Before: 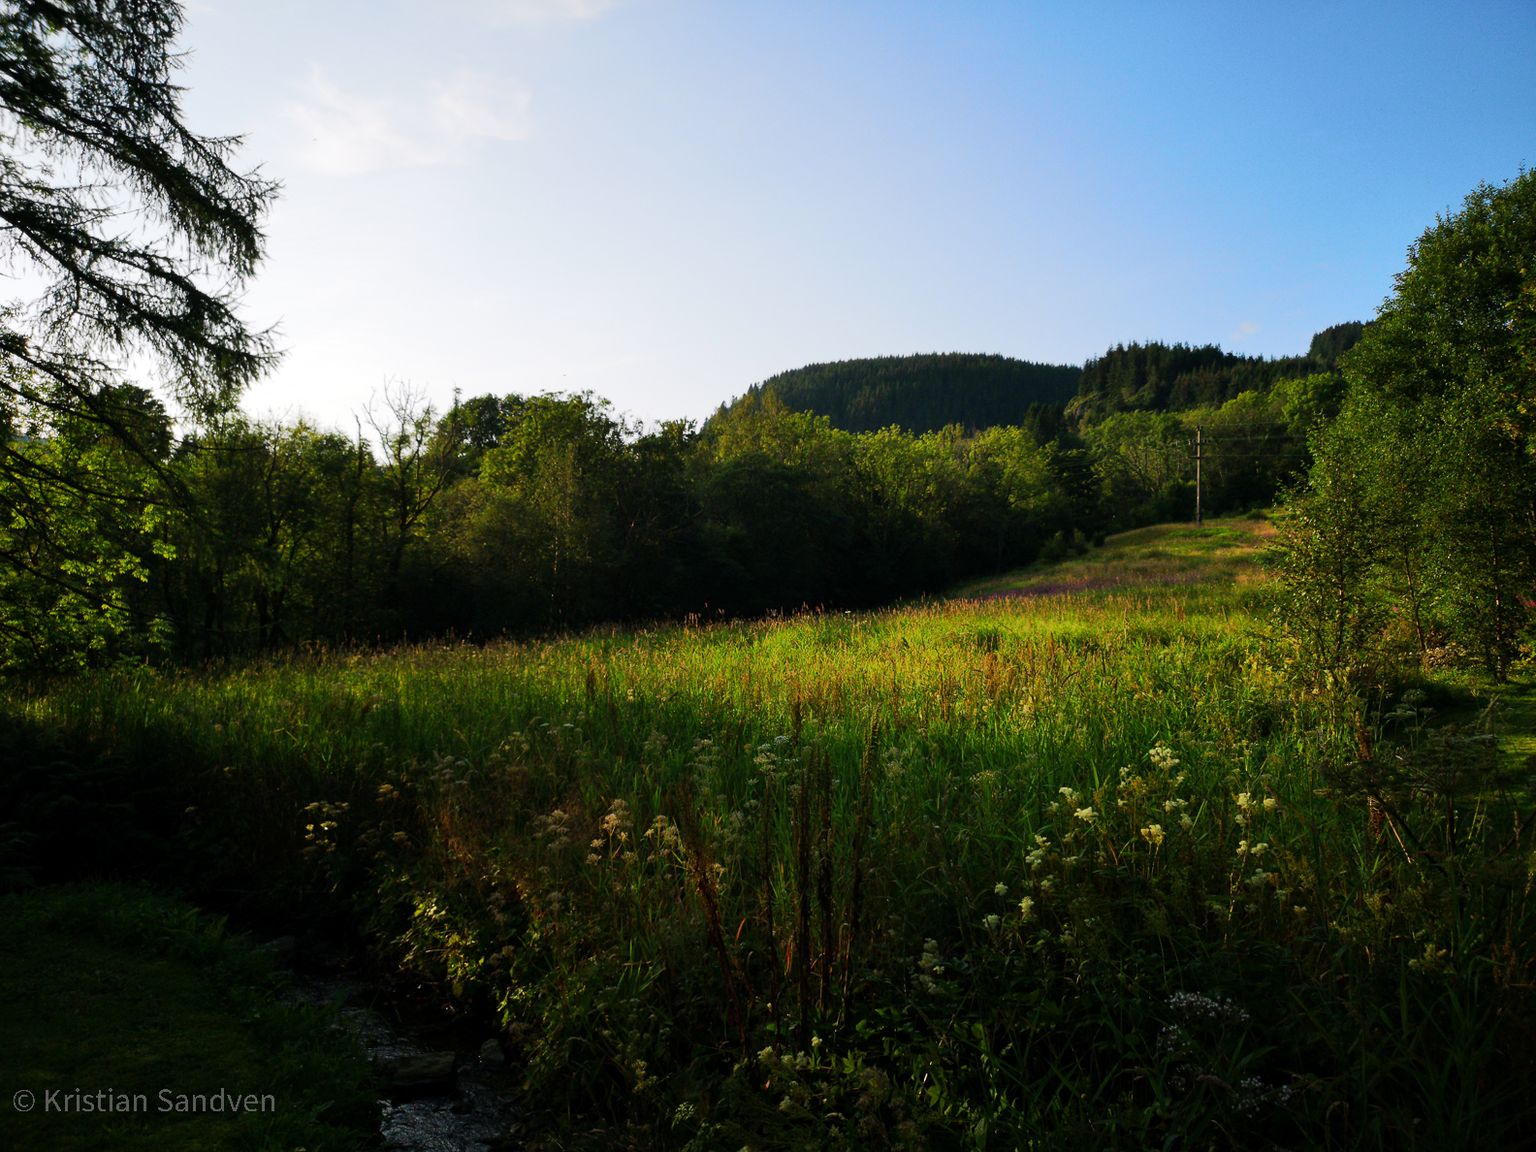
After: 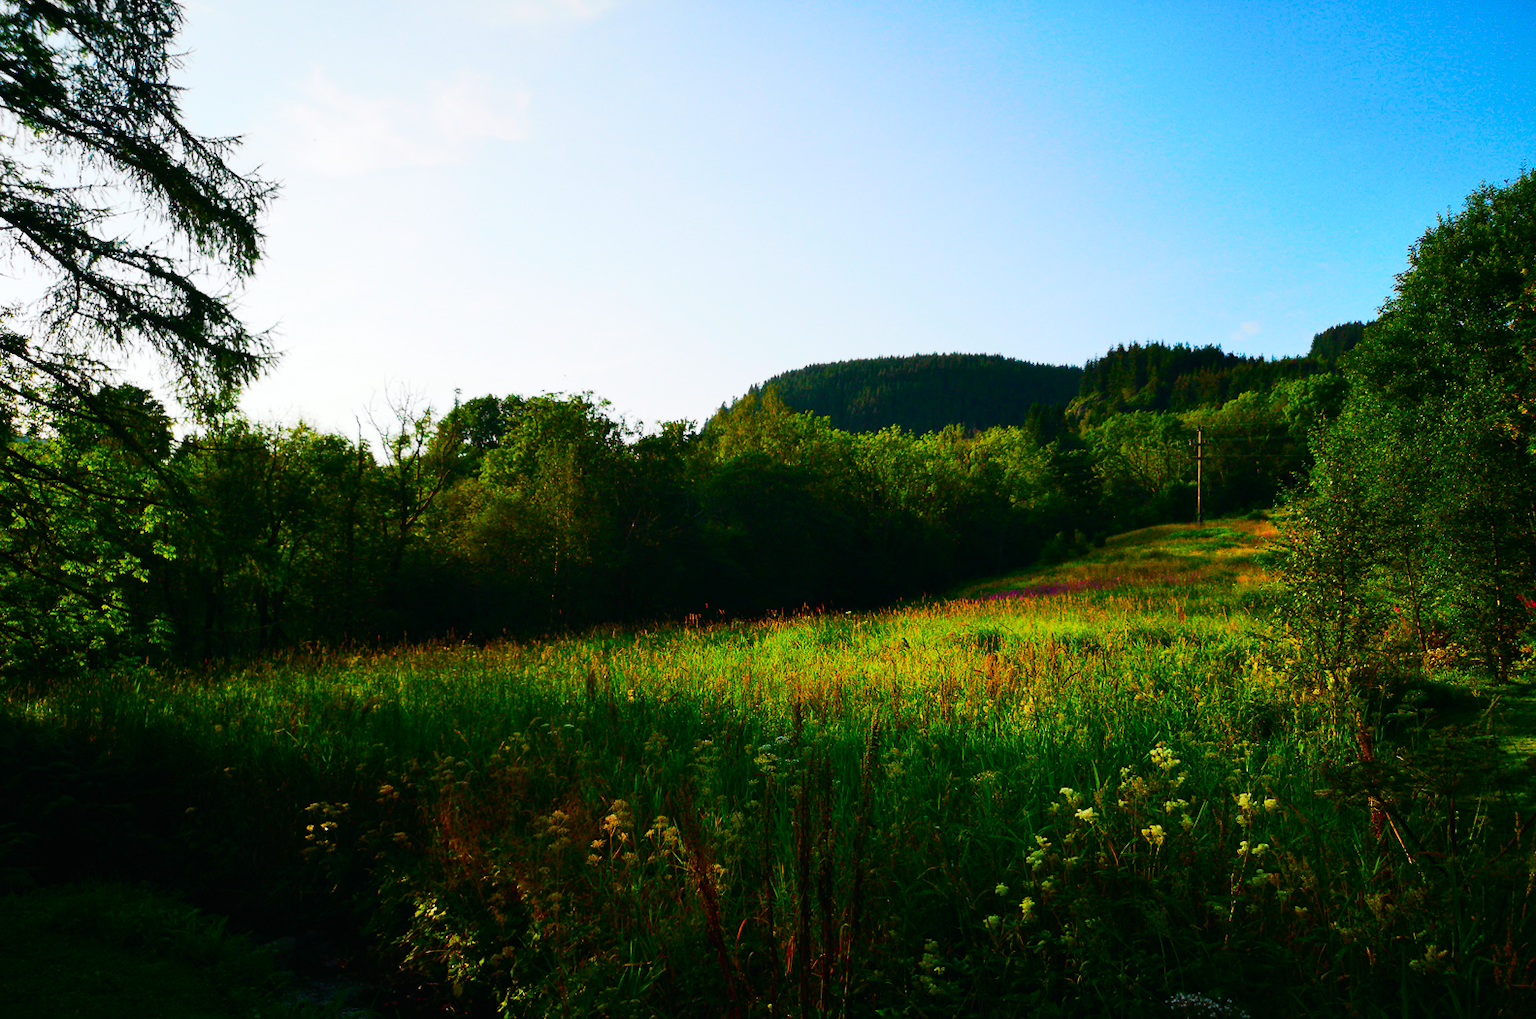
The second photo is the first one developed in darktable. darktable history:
color balance rgb: perceptual saturation grading › global saturation 35%, perceptual saturation grading › highlights -30%, perceptual saturation grading › shadows 35%, perceptual brilliance grading › global brilliance 3%, perceptual brilliance grading › highlights -3%, perceptual brilliance grading › shadows 3%
crop and rotate: top 0%, bottom 11.49%
tone curve: curves: ch0 [(0, 0.01) (0.037, 0.032) (0.131, 0.108) (0.275, 0.258) (0.483, 0.512) (0.61, 0.661) (0.696, 0.76) (0.792, 0.867) (0.911, 0.955) (0.997, 0.995)]; ch1 [(0, 0) (0.308, 0.268) (0.425, 0.383) (0.503, 0.502) (0.529, 0.543) (0.706, 0.754) (0.869, 0.907) (1, 1)]; ch2 [(0, 0) (0.228, 0.196) (0.336, 0.315) (0.399, 0.403) (0.485, 0.487) (0.502, 0.502) (0.525, 0.523) (0.545, 0.552) (0.587, 0.61) (0.636, 0.654) (0.711, 0.729) (0.855, 0.87) (0.998, 0.977)], color space Lab, independent channels, preserve colors none
